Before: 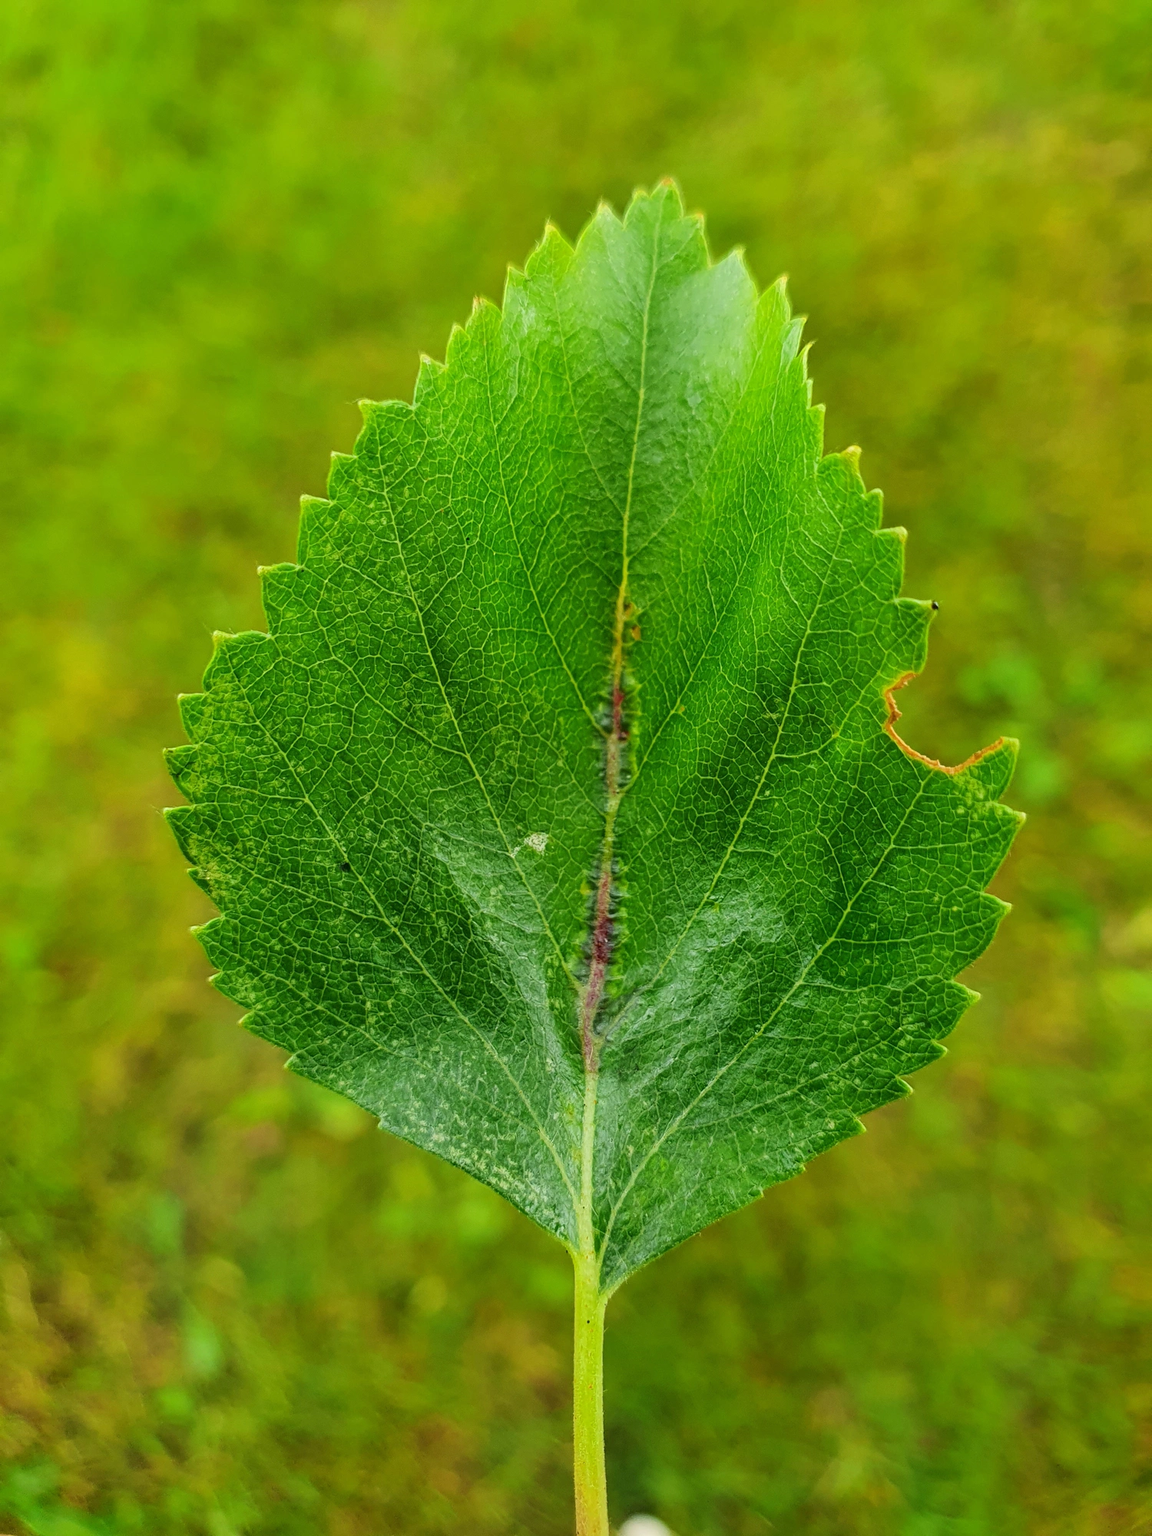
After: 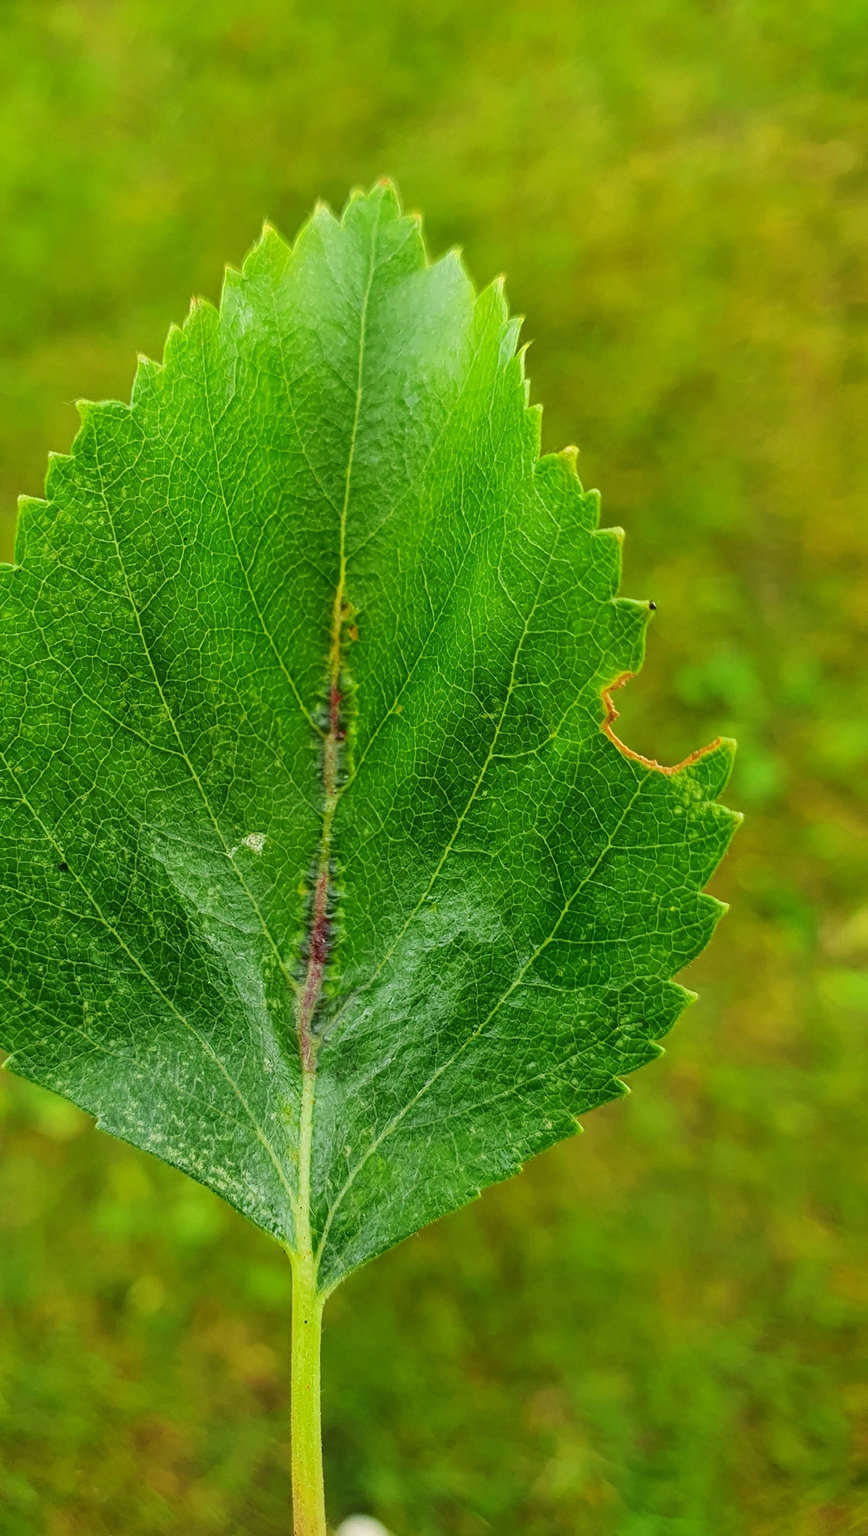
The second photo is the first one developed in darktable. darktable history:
crop and rotate: left 24.6%
